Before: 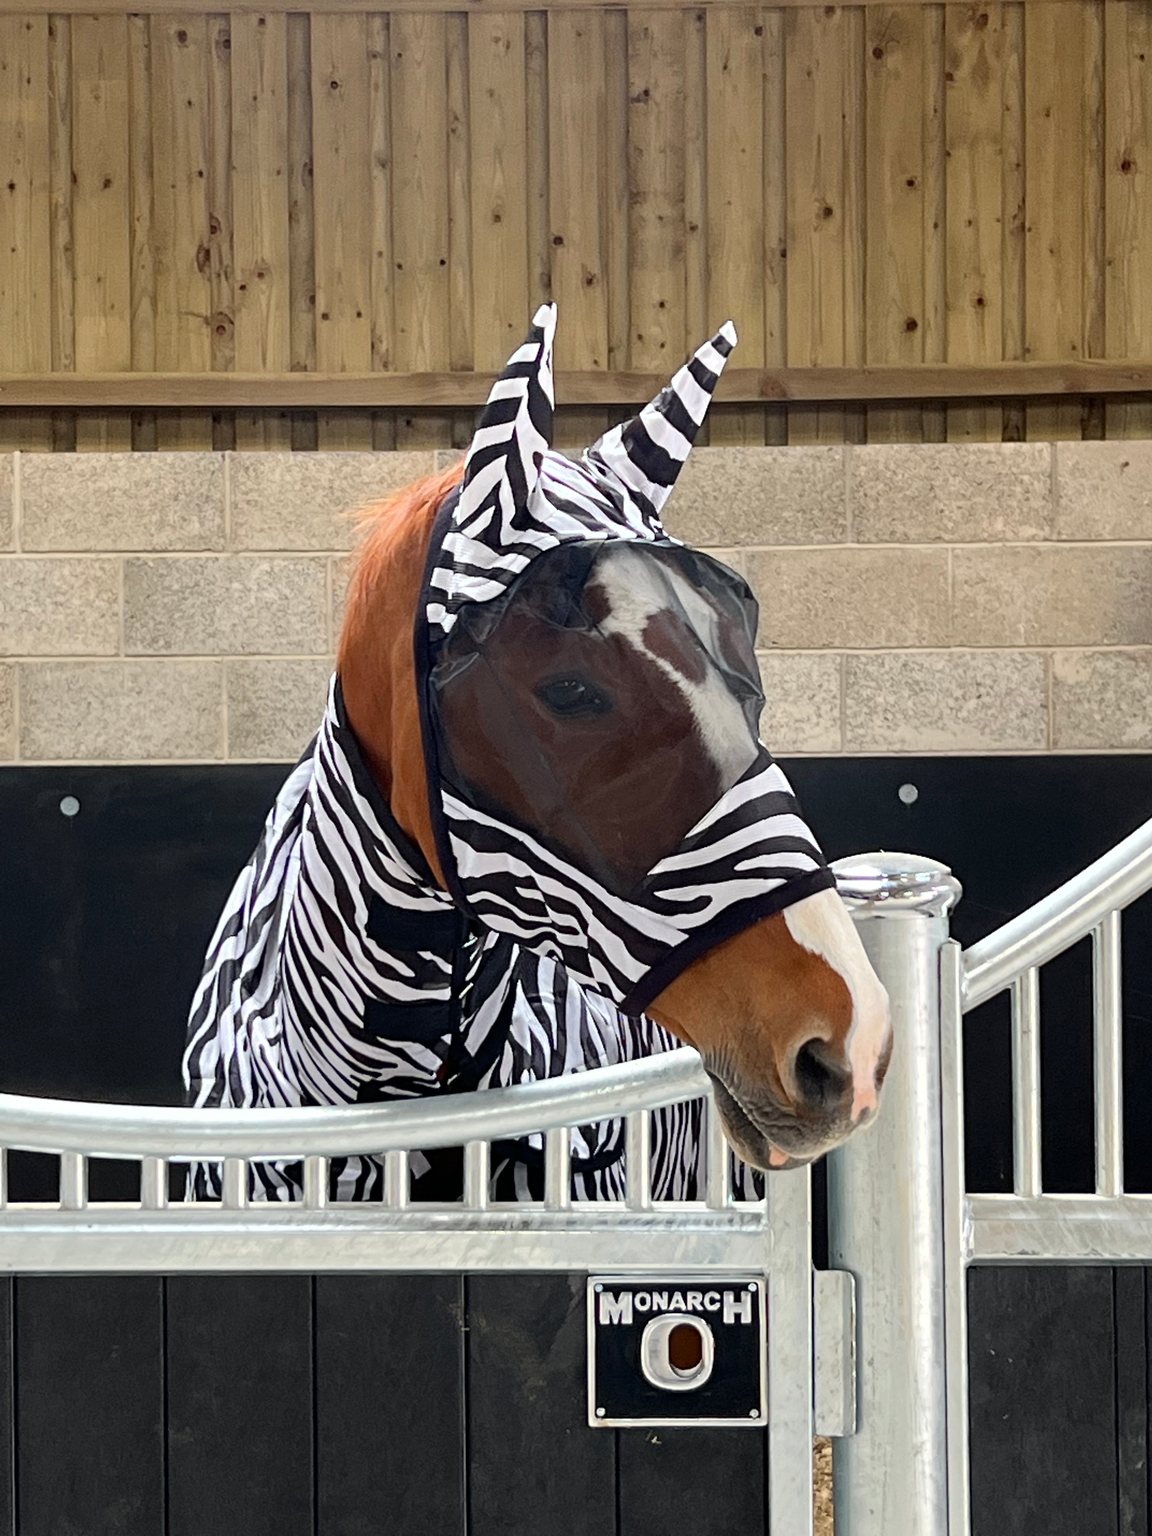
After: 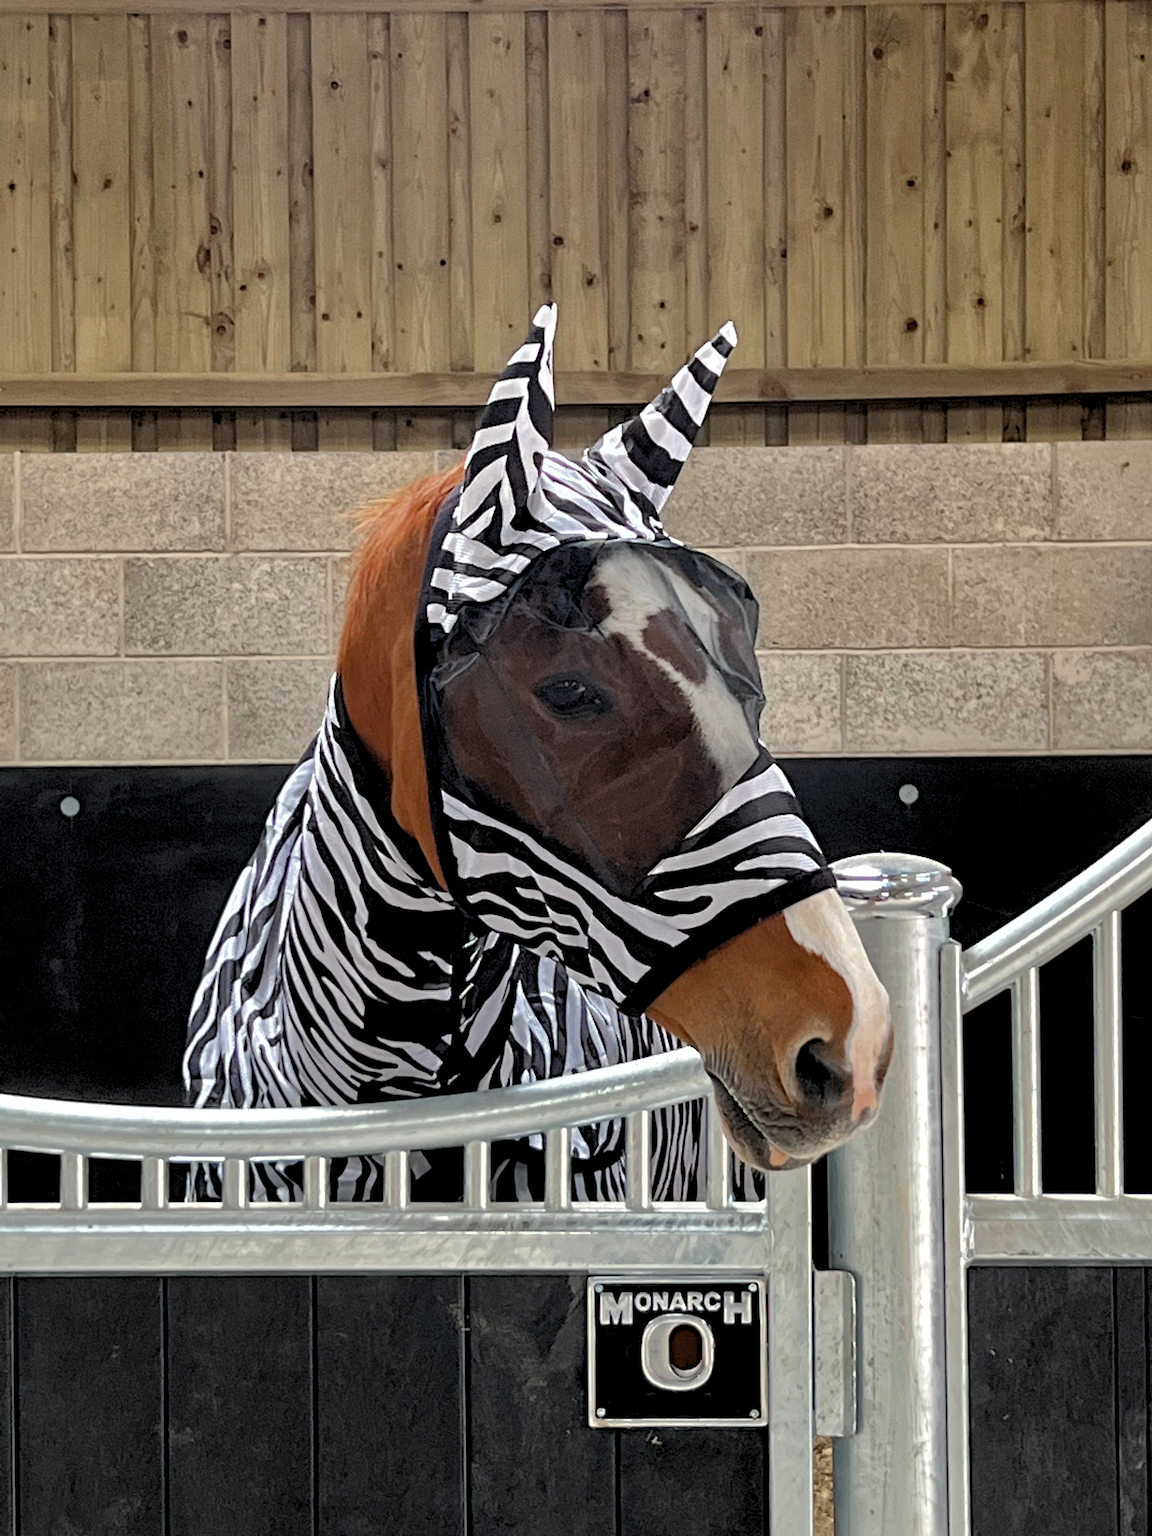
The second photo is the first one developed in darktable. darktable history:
shadows and highlights: shadows 39.26, highlights -60.05
levels: levels [0.073, 0.497, 0.972]
color zones: curves: ch0 [(0, 0.5) (0.125, 0.4) (0.25, 0.5) (0.375, 0.4) (0.5, 0.4) (0.625, 0.35) (0.75, 0.35) (0.875, 0.5)]; ch1 [(0, 0.35) (0.125, 0.45) (0.25, 0.35) (0.375, 0.35) (0.5, 0.35) (0.625, 0.35) (0.75, 0.45) (0.875, 0.35)]; ch2 [(0, 0.6) (0.125, 0.5) (0.25, 0.5) (0.375, 0.6) (0.5, 0.6) (0.625, 0.5) (0.75, 0.5) (0.875, 0.5)]
haze removal: compatibility mode true, adaptive false
